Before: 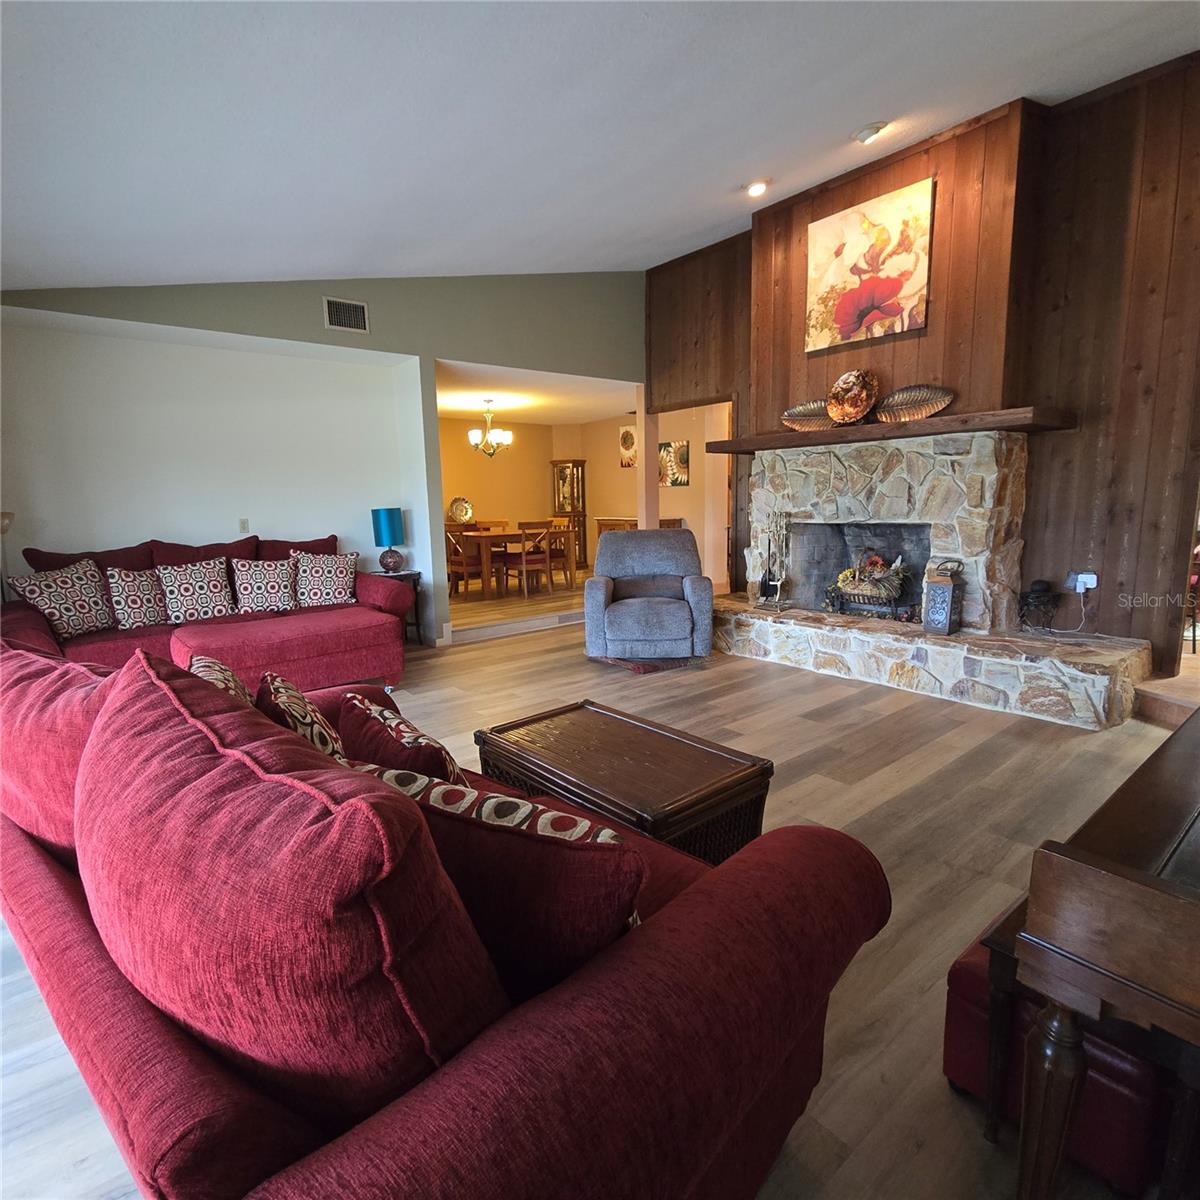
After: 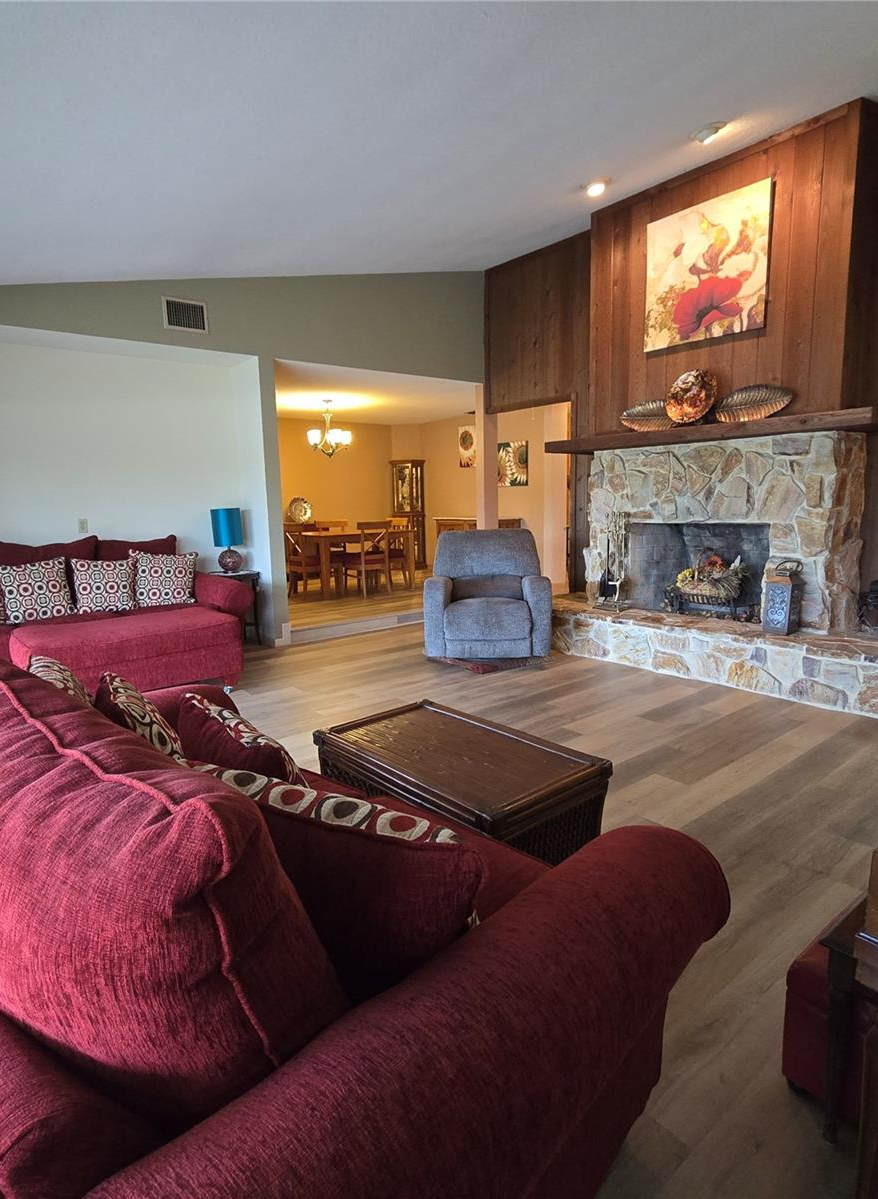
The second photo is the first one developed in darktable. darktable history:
rotate and perspective: crop left 0, crop top 0
crop: left 13.443%, right 13.31%
